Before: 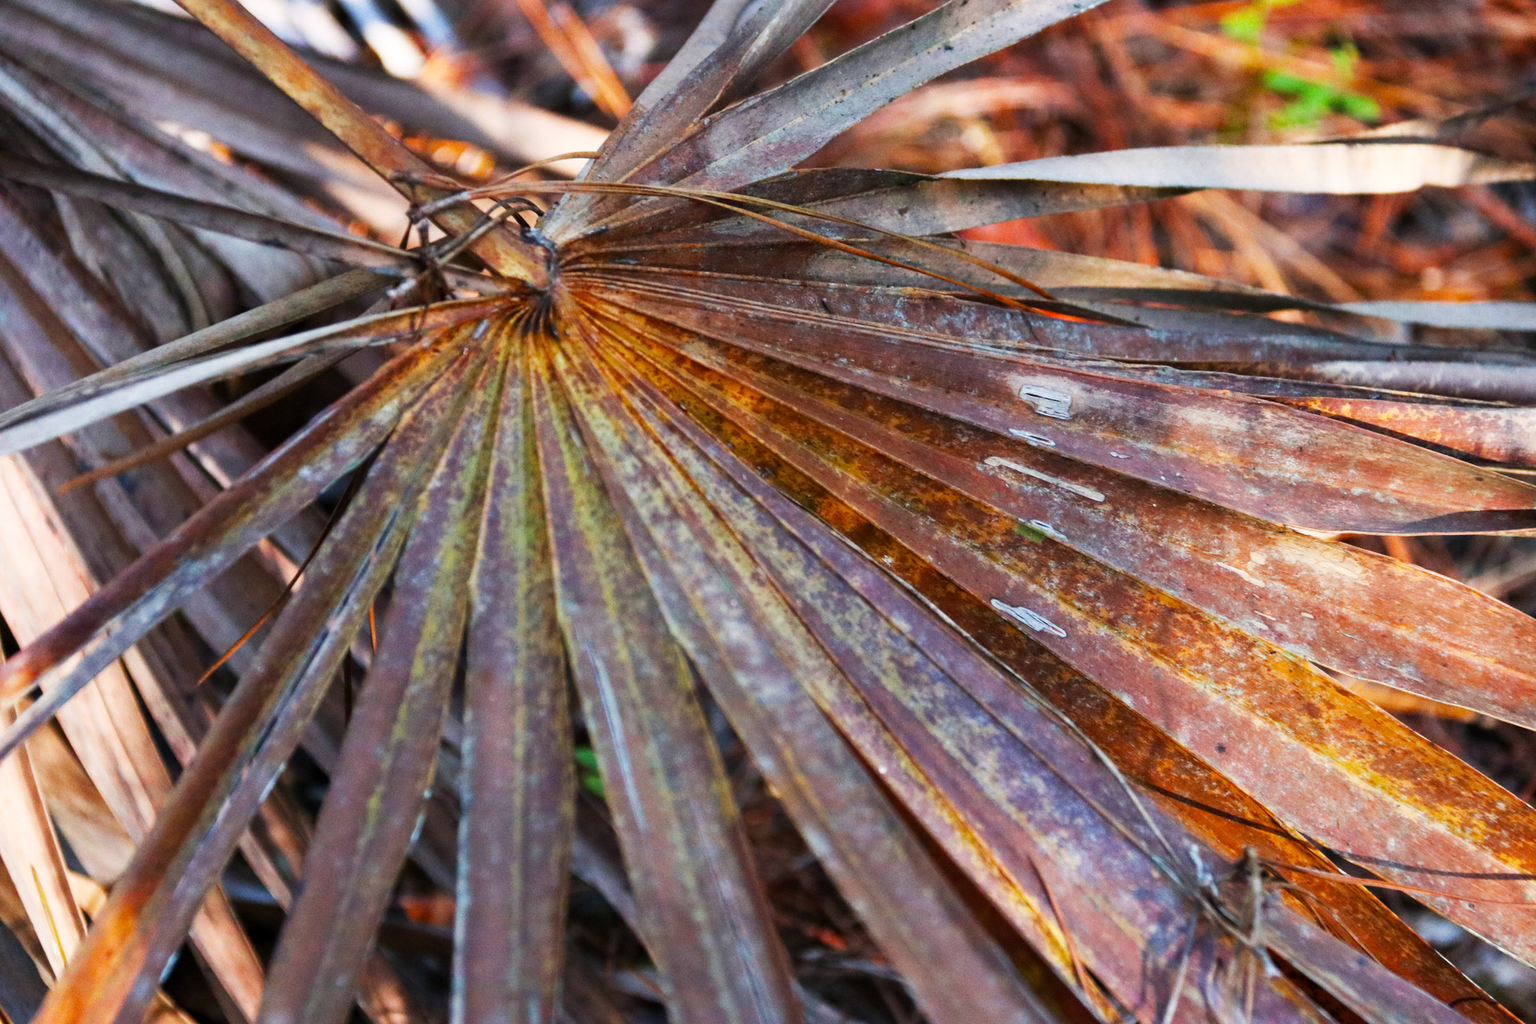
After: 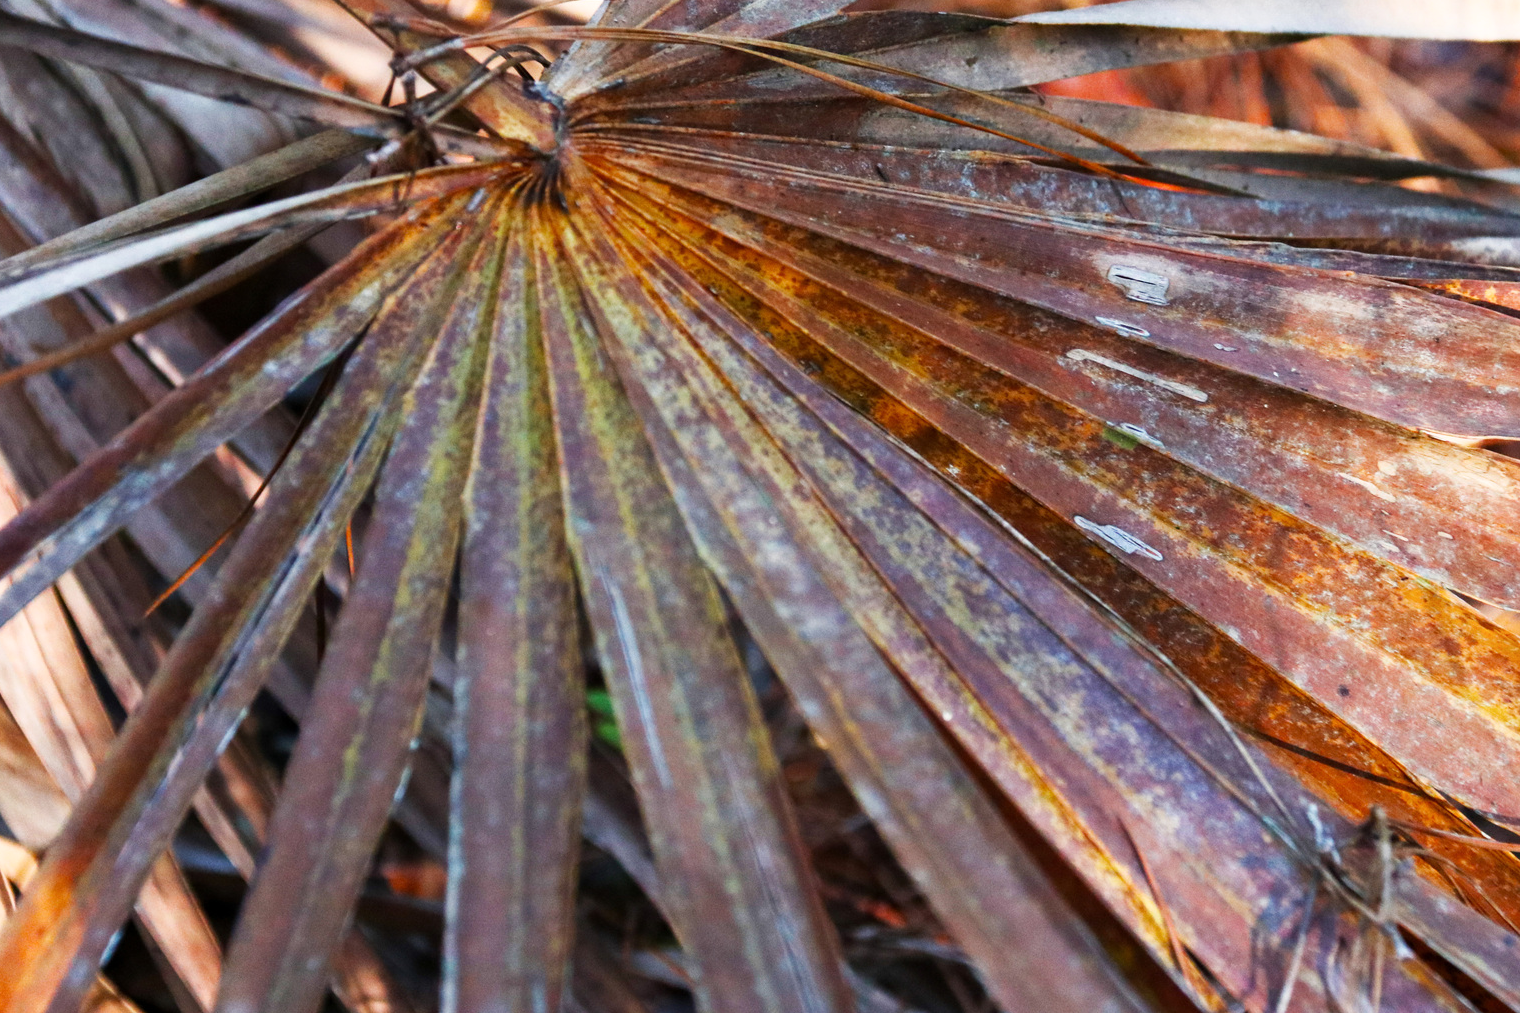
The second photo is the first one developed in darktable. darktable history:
shadows and highlights: shadows 0, highlights 40
crop and rotate: left 4.842%, top 15.51%, right 10.668%
